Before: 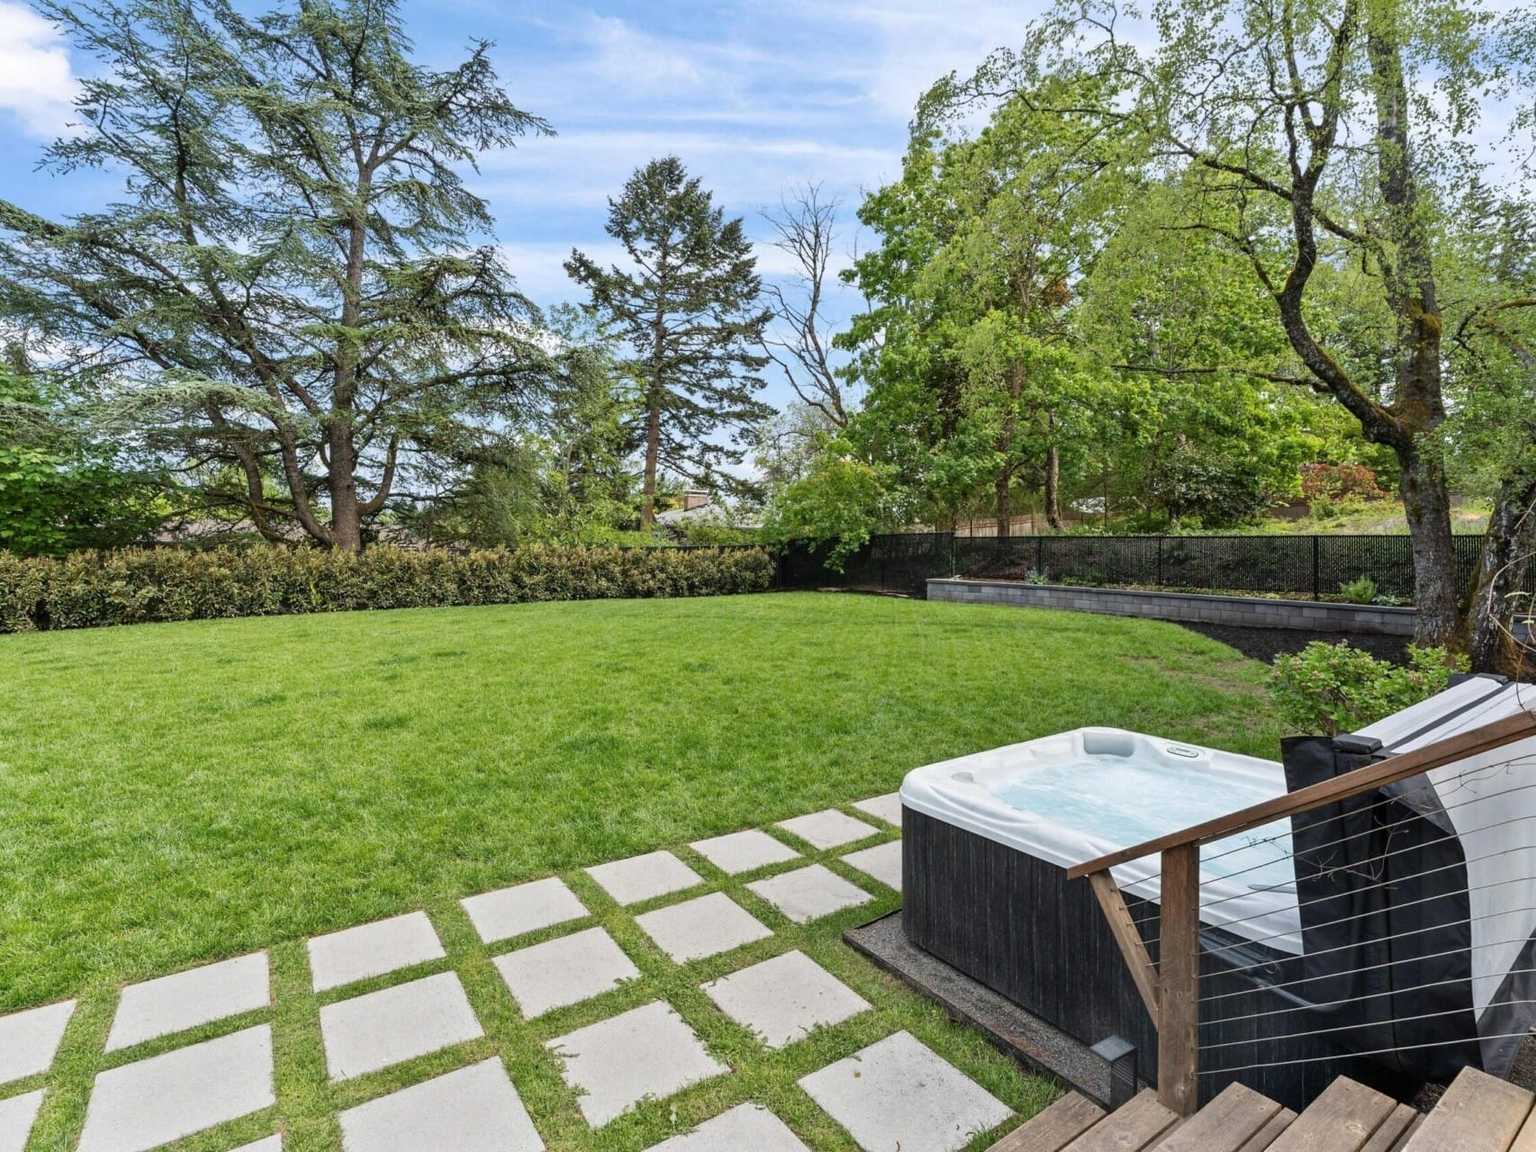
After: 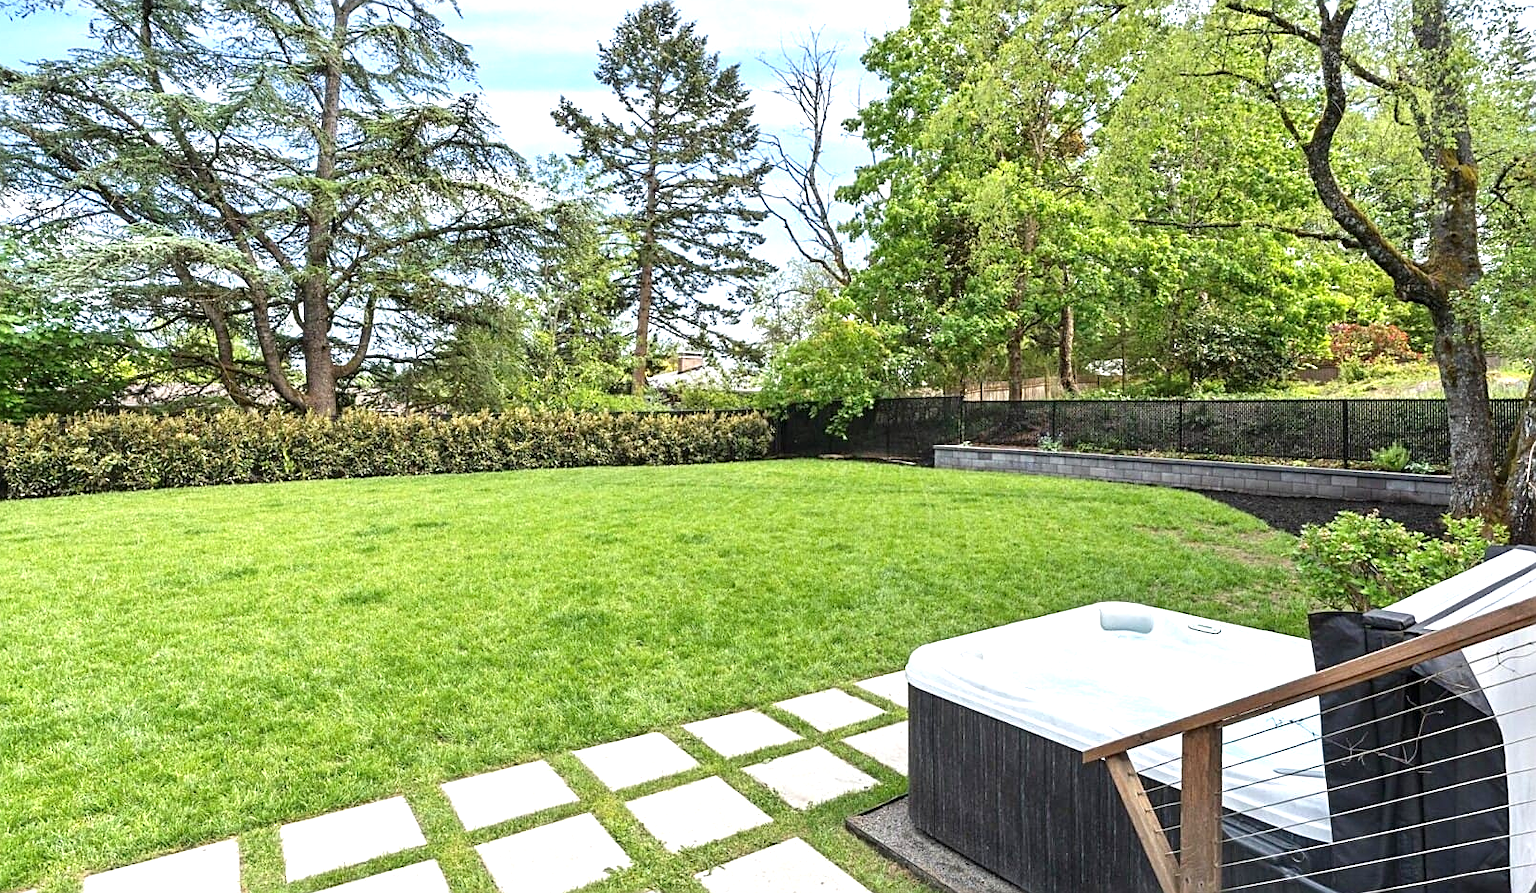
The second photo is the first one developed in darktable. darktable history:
crop and rotate: left 2.787%, top 13.748%, right 2.505%, bottom 12.836%
sharpen: on, module defaults
exposure: black level correction 0, exposure 0.897 EV, compensate highlight preservation false
